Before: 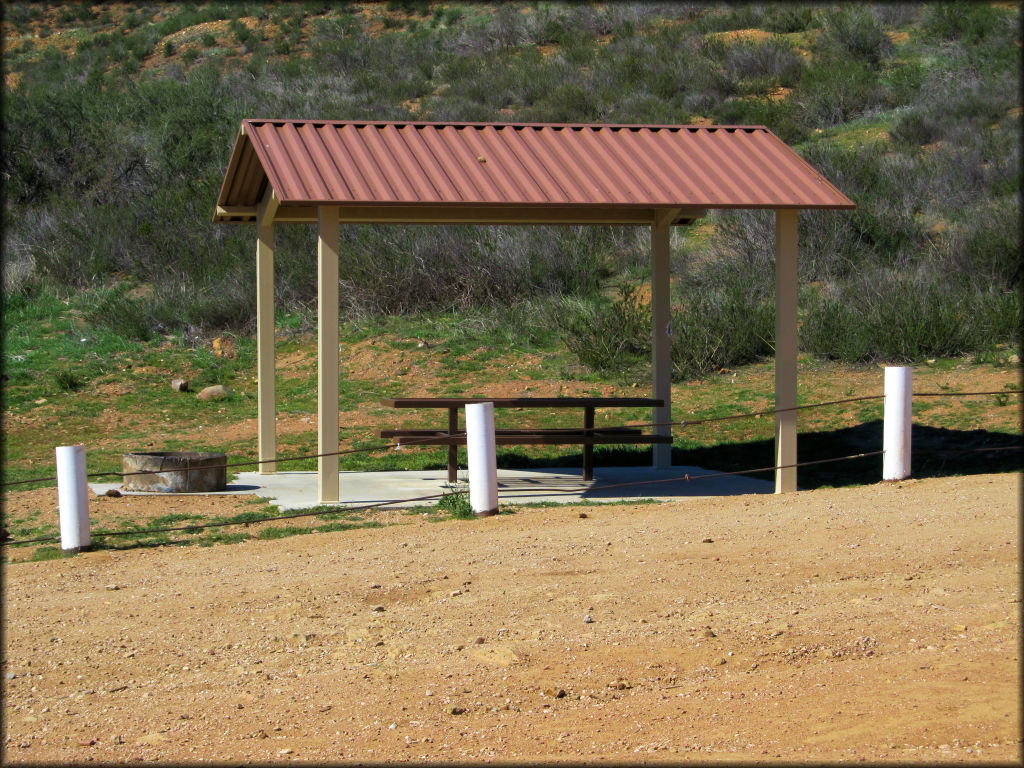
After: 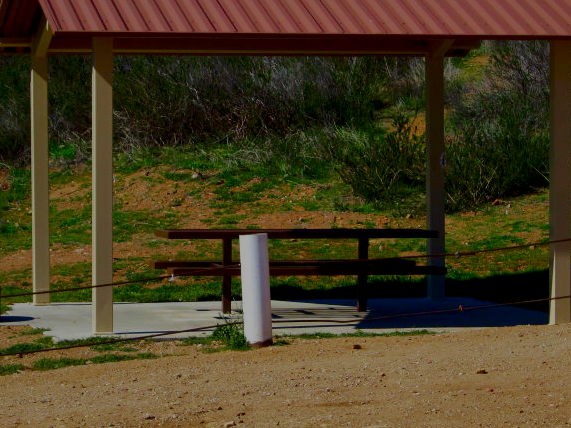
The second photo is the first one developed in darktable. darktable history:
contrast brightness saturation: brightness -0.52
filmic rgb: black relative exposure -7.65 EV, white relative exposure 4.56 EV, hardness 3.61
crop and rotate: left 22.13%, top 22.054%, right 22.026%, bottom 22.102%
shadows and highlights: on, module defaults
